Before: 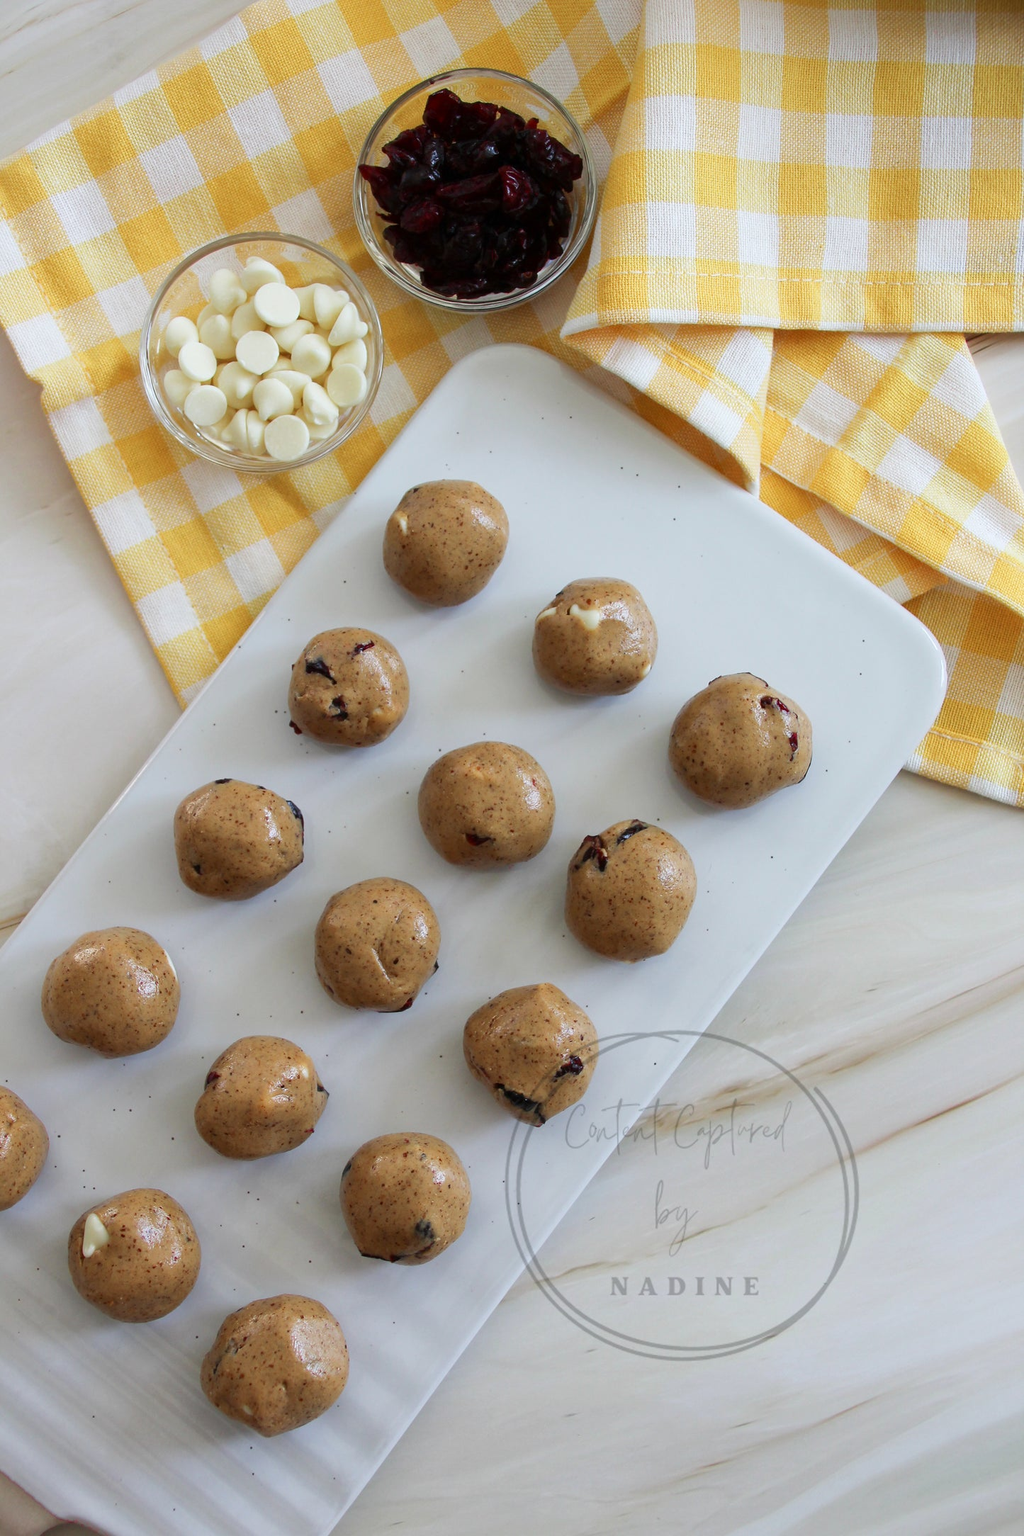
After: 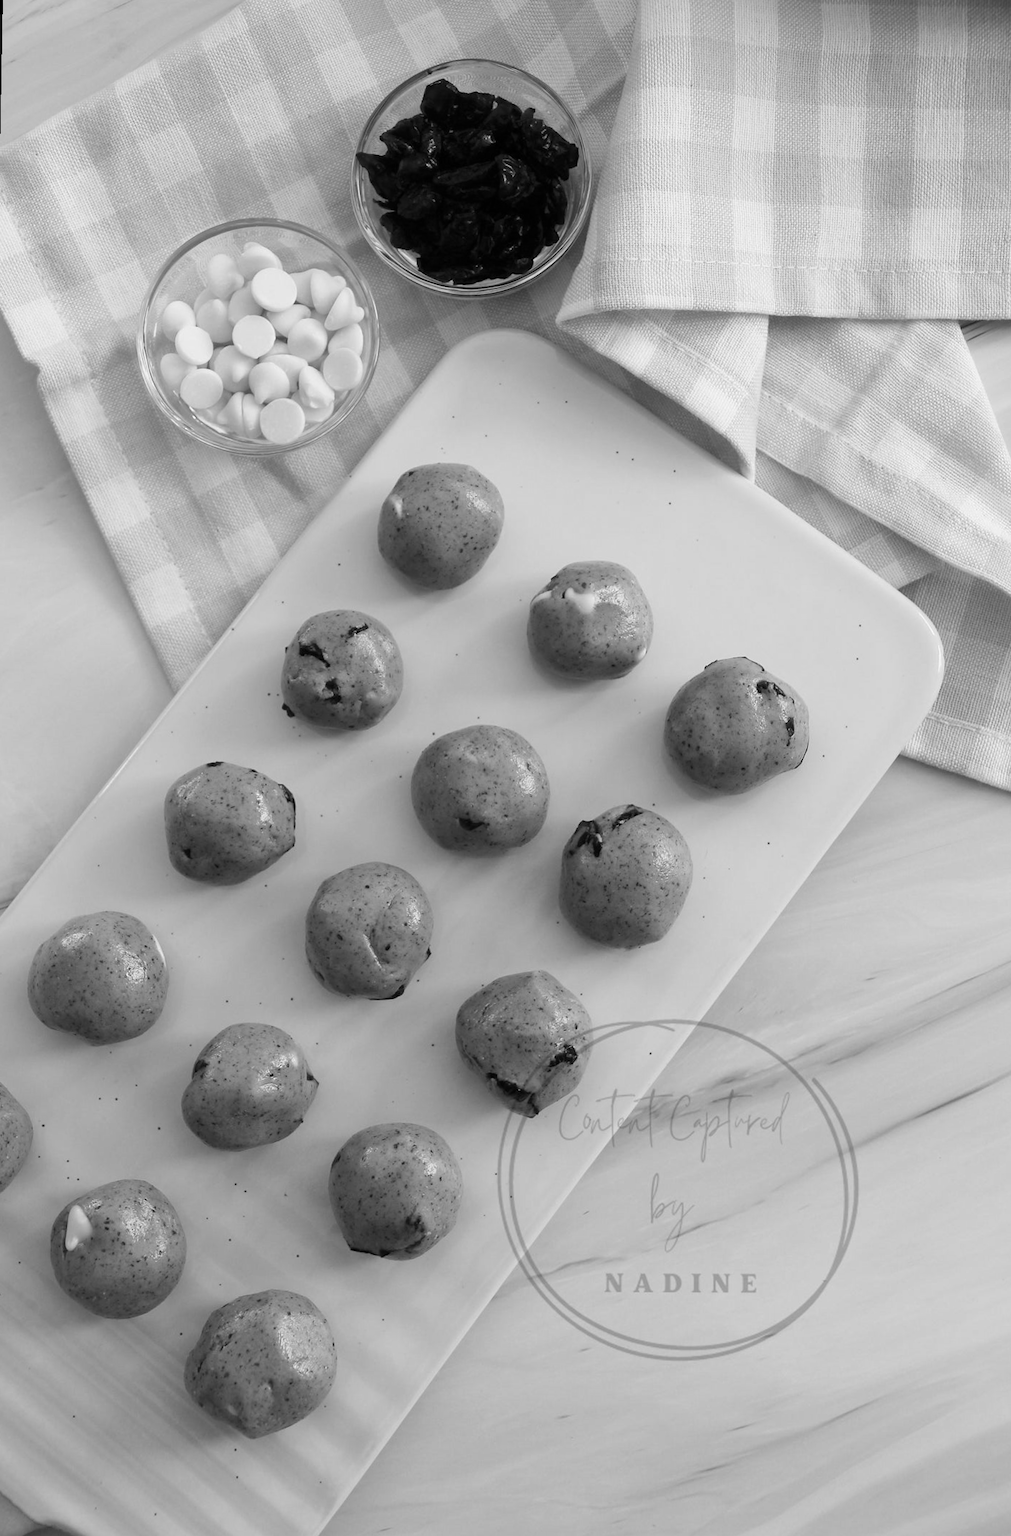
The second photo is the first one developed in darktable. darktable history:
monochrome: on, module defaults
rotate and perspective: rotation 0.226°, lens shift (vertical) -0.042, crop left 0.023, crop right 0.982, crop top 0.006, crop bottom 0.994
